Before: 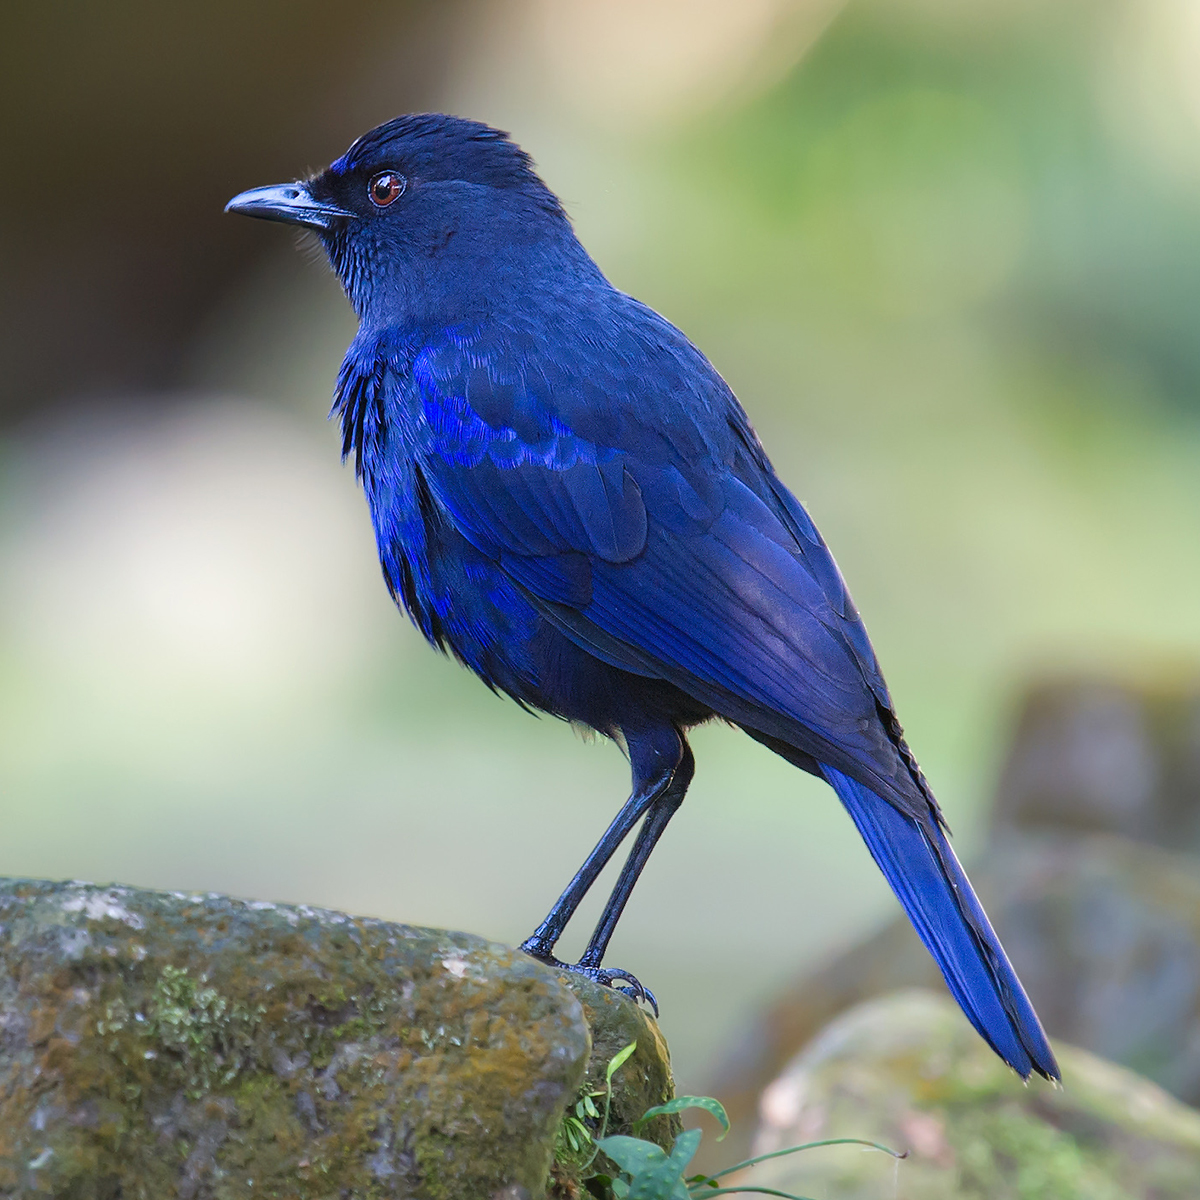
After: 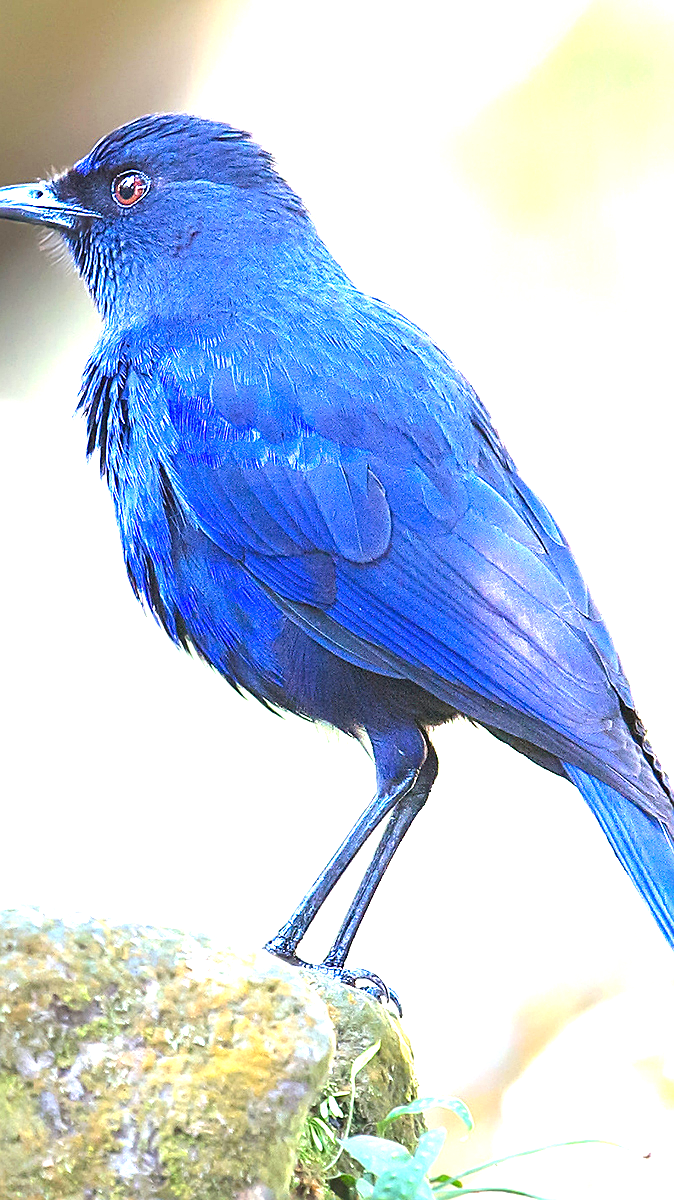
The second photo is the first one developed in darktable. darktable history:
crop: left 21.391%, right 22.367%
sharpen: on, module defaults
exposure: black level correction 0, exposure 2.392 EV, compensate highlight preservation false
